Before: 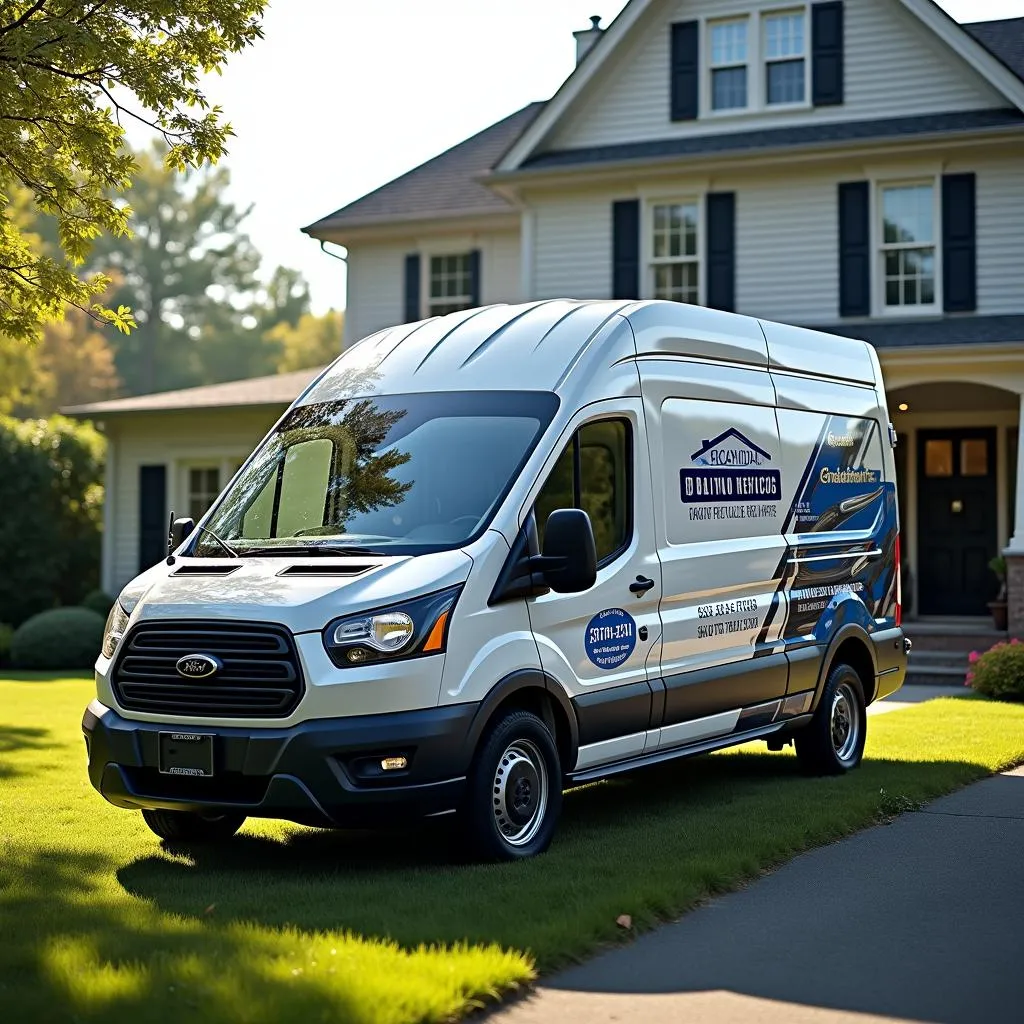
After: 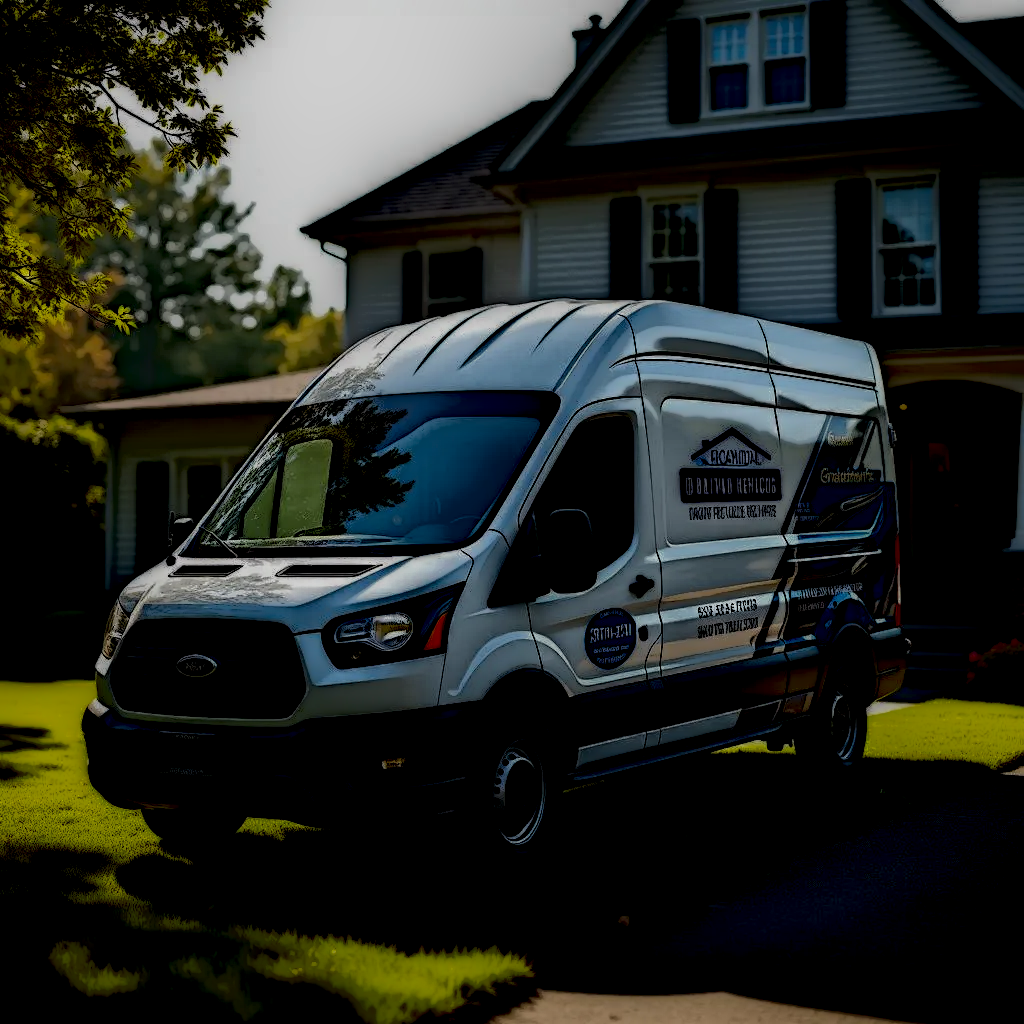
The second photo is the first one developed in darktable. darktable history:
local contrast: highlights 0%, shadows 239%, detail 164%, midtone range 0.003
